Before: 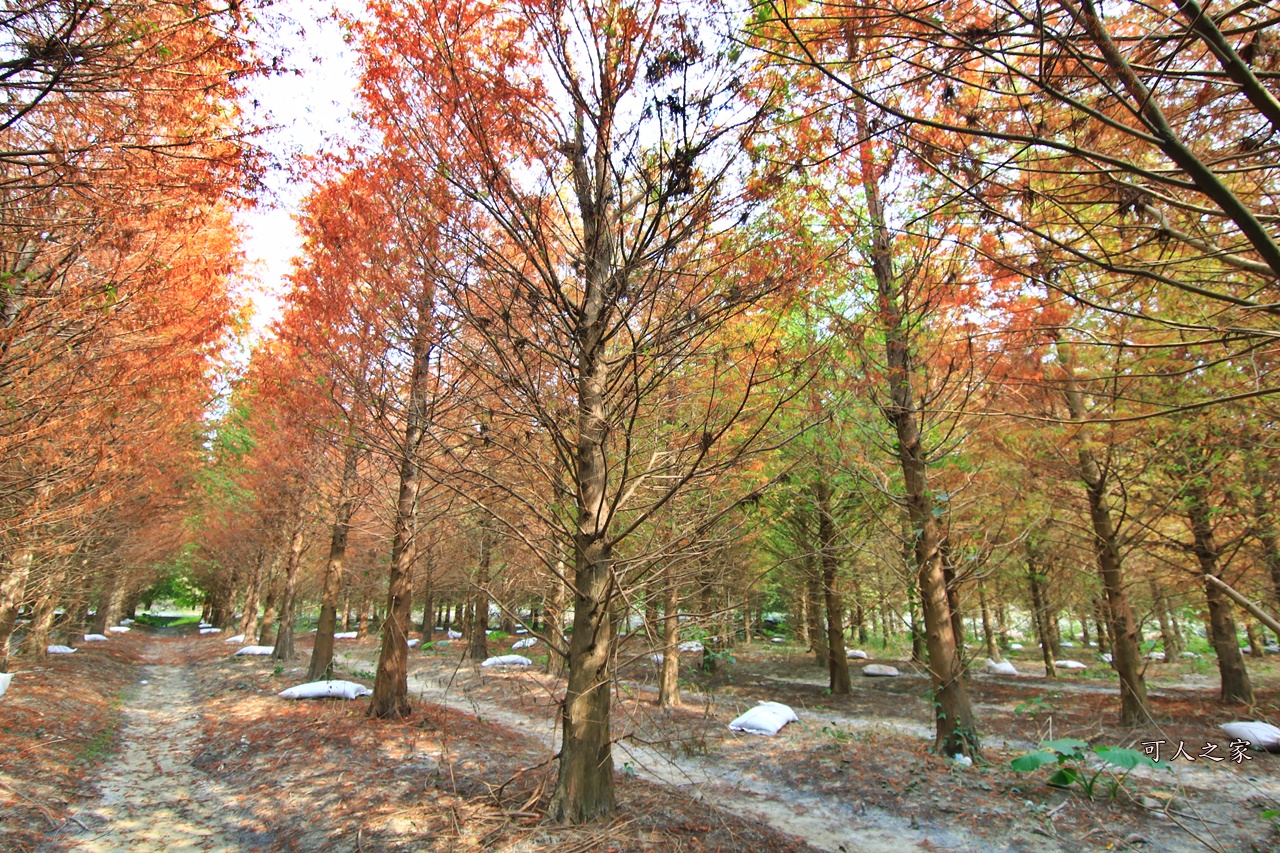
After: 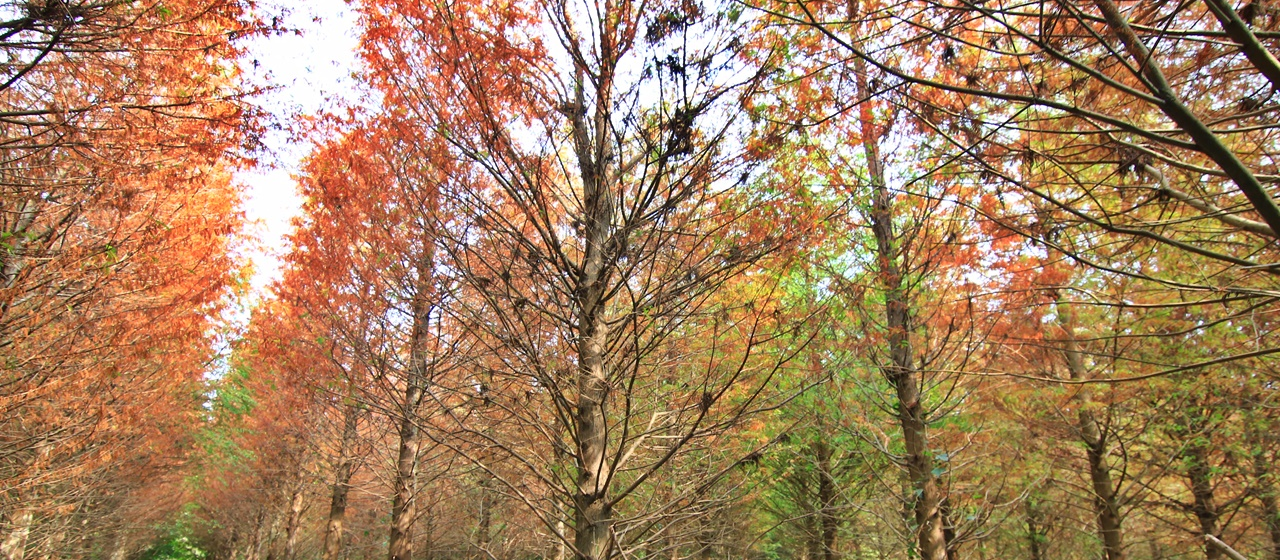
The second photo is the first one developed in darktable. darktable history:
crop and rotate: top 4.844%, bottom 29.497%
